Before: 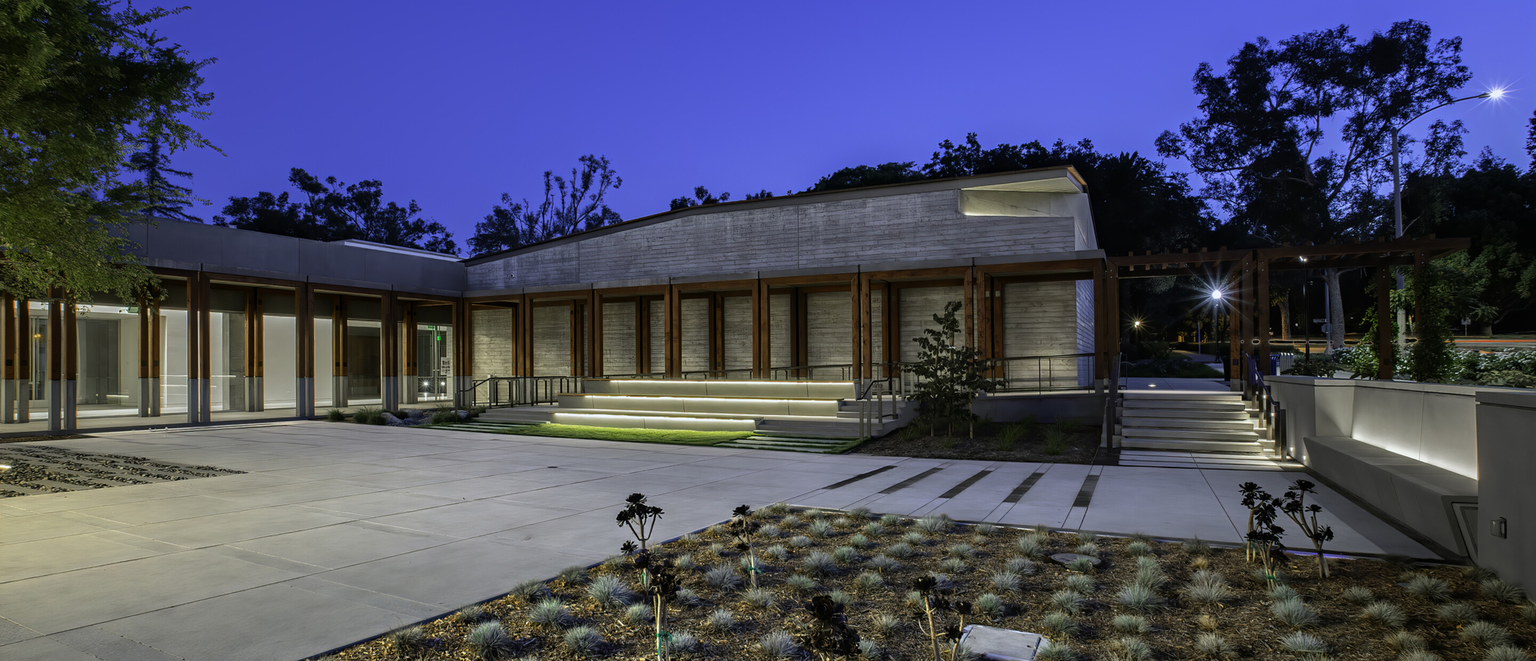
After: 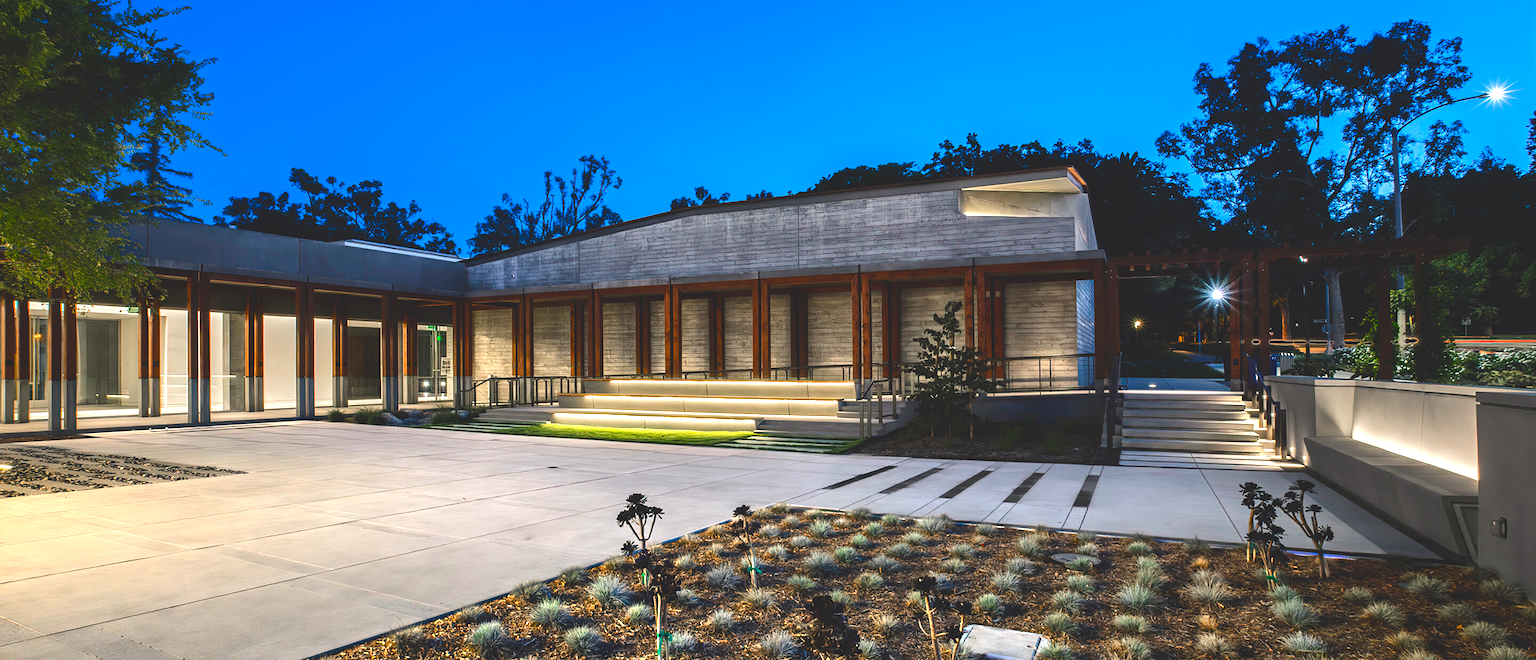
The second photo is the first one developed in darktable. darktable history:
color balance rgb: shadows lift › chroma 2%, shadows lift › hue 247.2°, power › chroma 0.3%, power › hue 25.2°, highlights gain › chroma 3%, highlights gain › hue 60°, global offset › luminance 2%, perceptual saturation grading › global saturation 20%, perceptual saturation grading › highlights -20%, perceptual saturation grading › shadows 30%
tone equalizer: -8 EV -1.08 EV, -7 EV -1.01 EV, -6 EV -0.867 EV, -5 EV -0.578 EV, -3 EV 0.578 EV, -2 EV 0.867 EV, -1 EV 1.01 EV, +0 EV 1.08 EV, edges refinement/feathering 500, mask exposure compensation -1.57 EV, preserve details no
